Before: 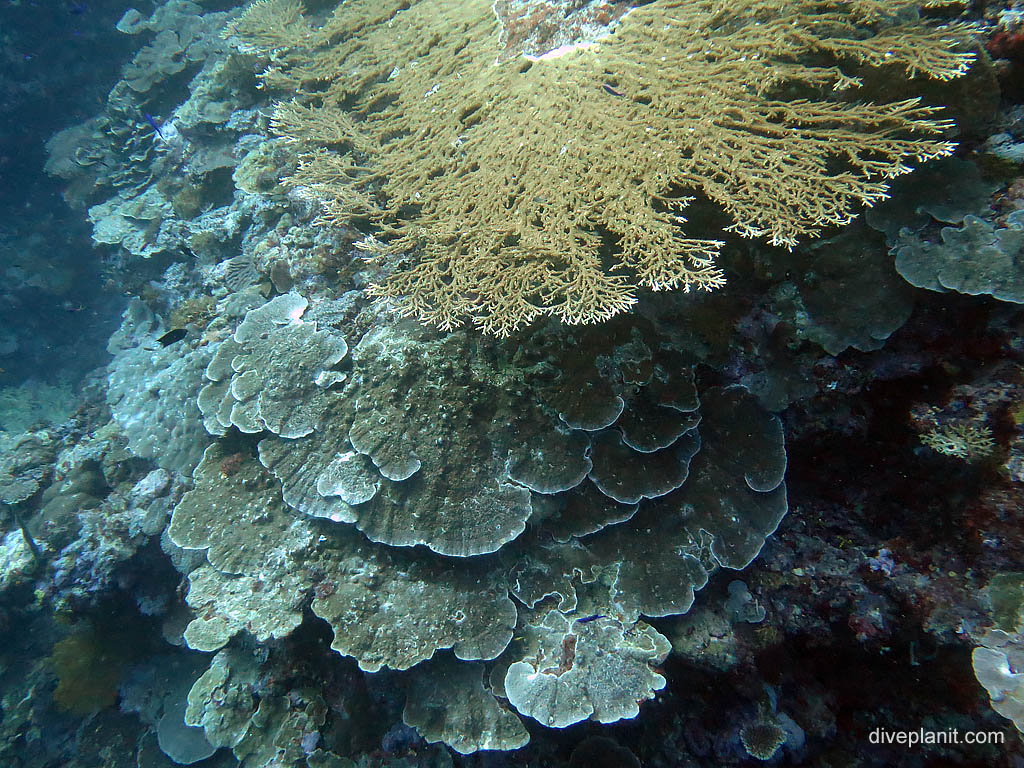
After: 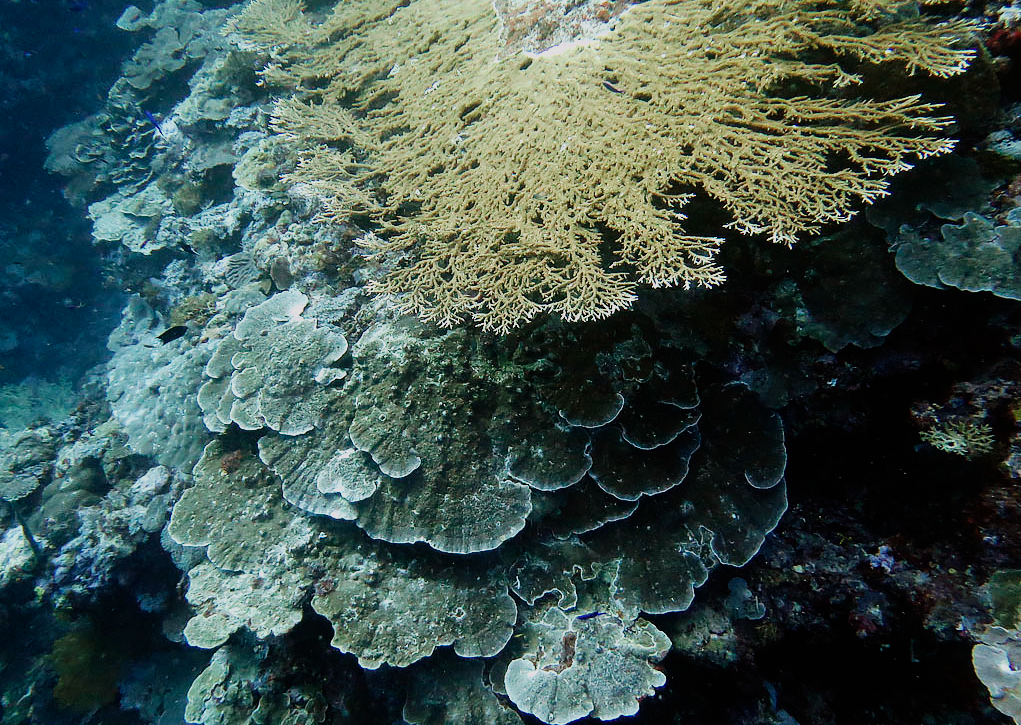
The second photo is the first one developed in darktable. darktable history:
sigmoid: contrast 1.7, skew -0.2, preserve hue 0%, red attenuation 0.1, red rotation 0.035, green attenuation 0.1, green rotation -0.017, blue attenuation 0.15, blue rotation -0.052, base primaries Rec2020
white balance: red 1, blue 1
crop: top 0.448%, right 0.264%, bottom 5.045%
